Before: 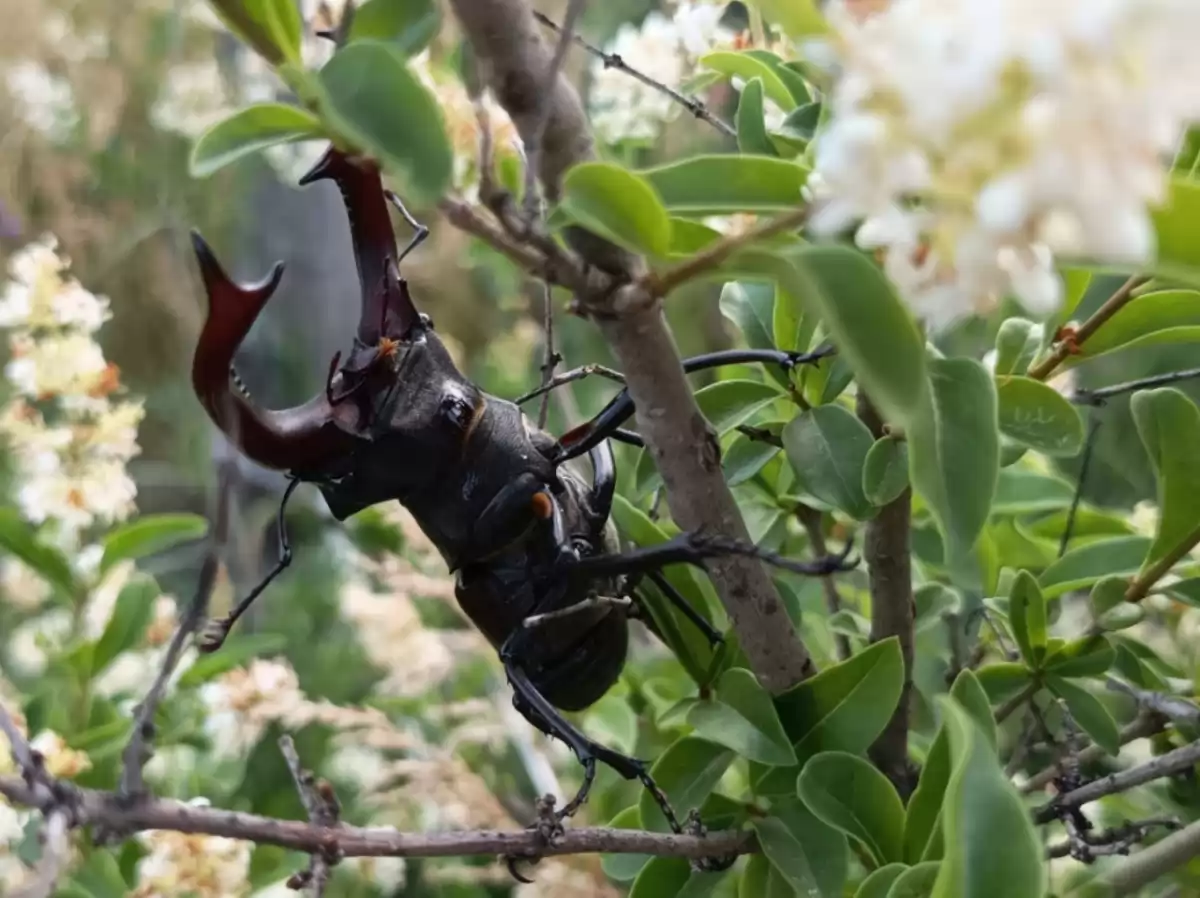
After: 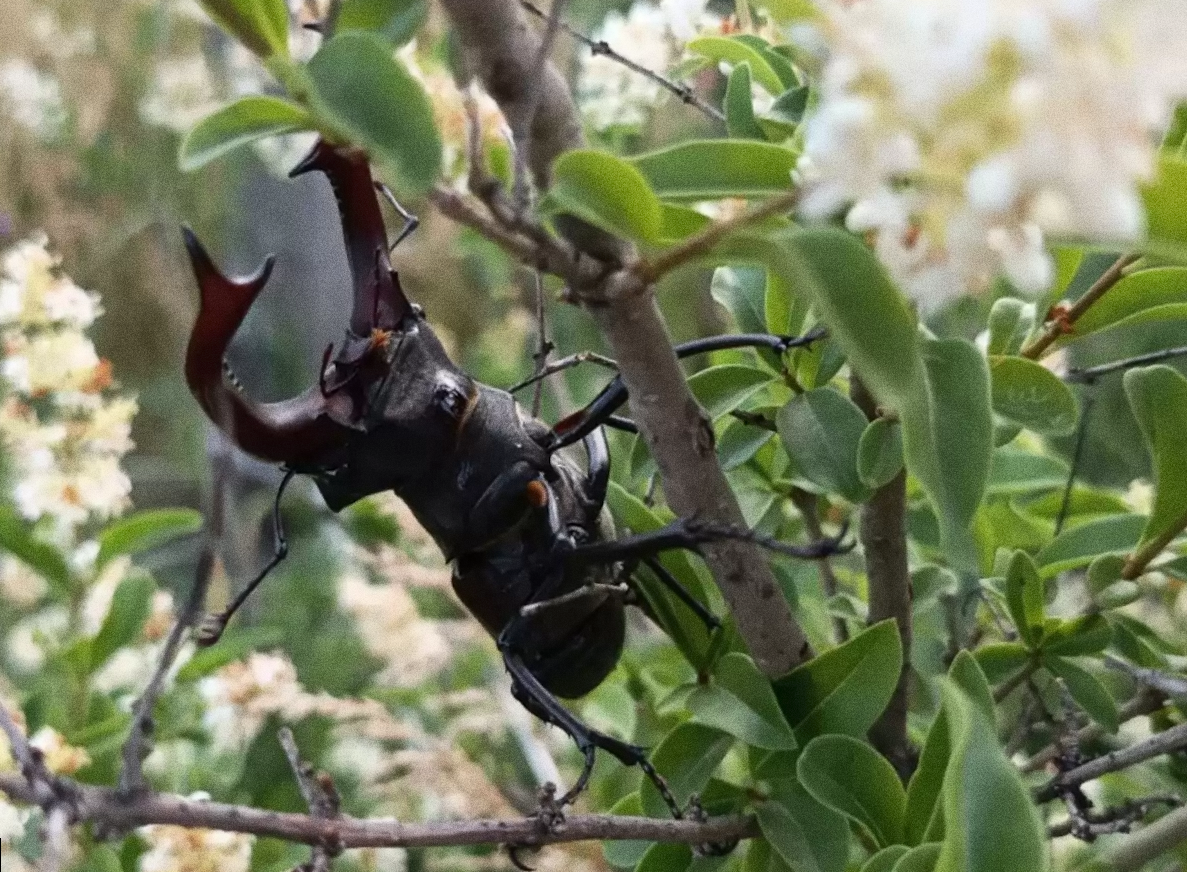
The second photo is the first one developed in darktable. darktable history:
contrast brightness saturation: saturation -0.05
rotate and perspective: rotation -1°, crop left 0.011, crop right 0.989, crop top 0.025, crop bottom 0.975
grain: coarseness 11.82 ISO, strength 36.67%, mid-tones bias 74.17%
